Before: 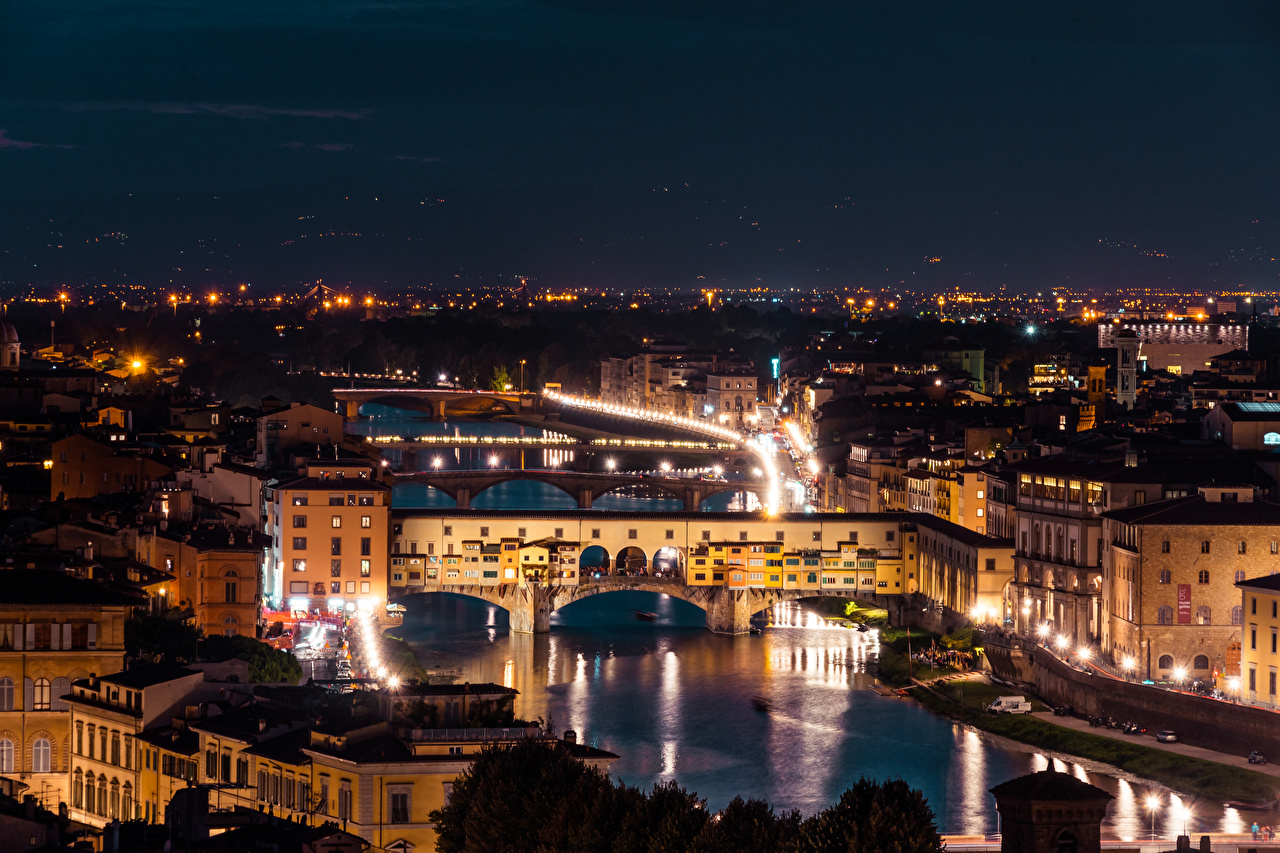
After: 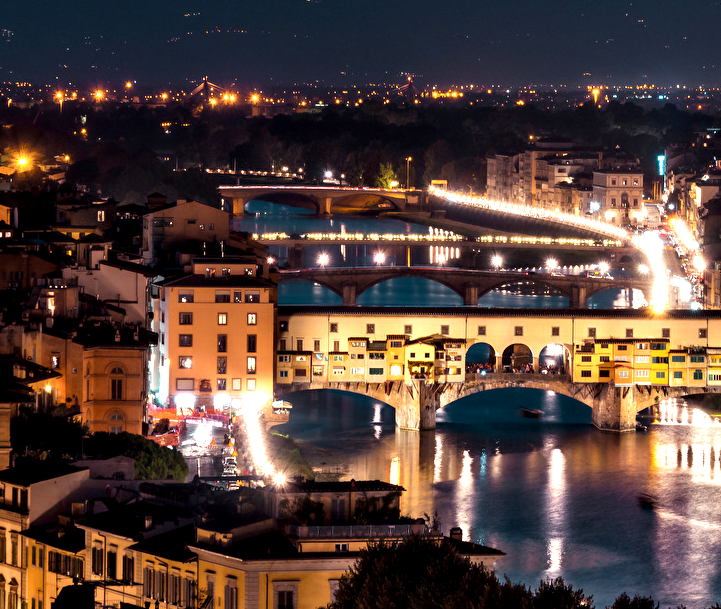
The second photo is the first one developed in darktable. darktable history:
contrast equalizer: y [[0.514, 0.573, 0.581, 0.508, 0.5, 0.5], [0.5 ×6], [0.5 ×6], [0 ×6], [0 ×6]]
crop: left 8.966%, top 23.852%, right 34.699%, bottom 4.703%
exposure: black level correction 0.001, exposure 0.5 EV, compensate exposure bias true, compensate highlight preservation false
